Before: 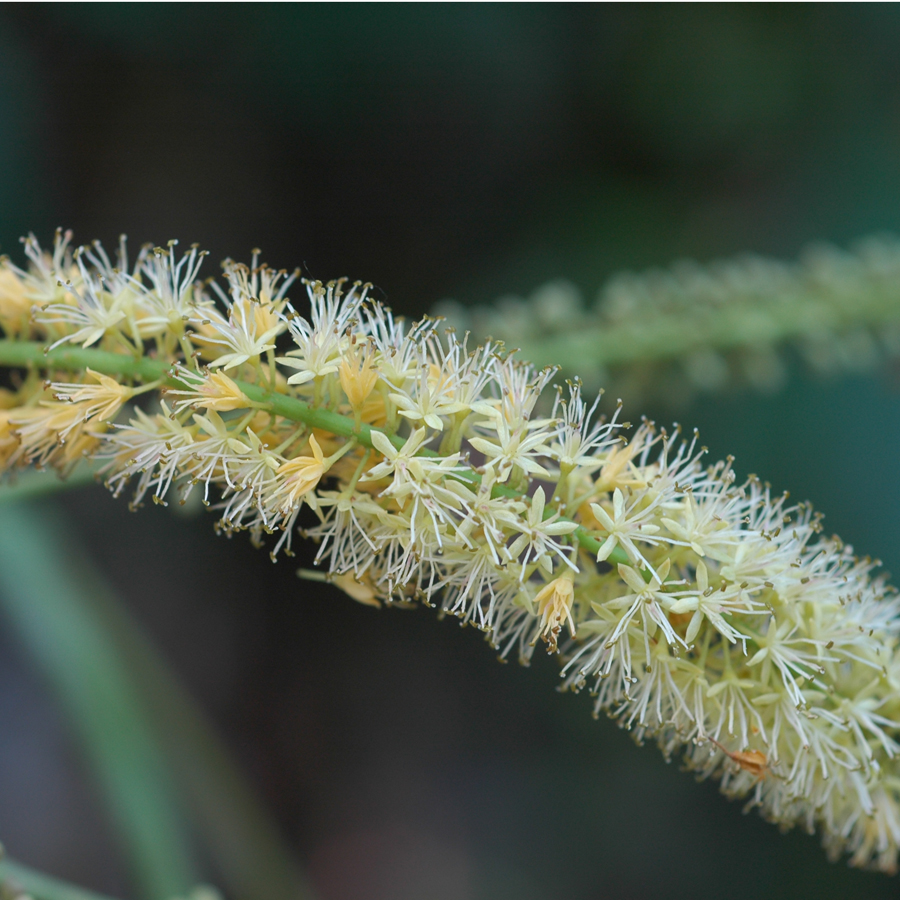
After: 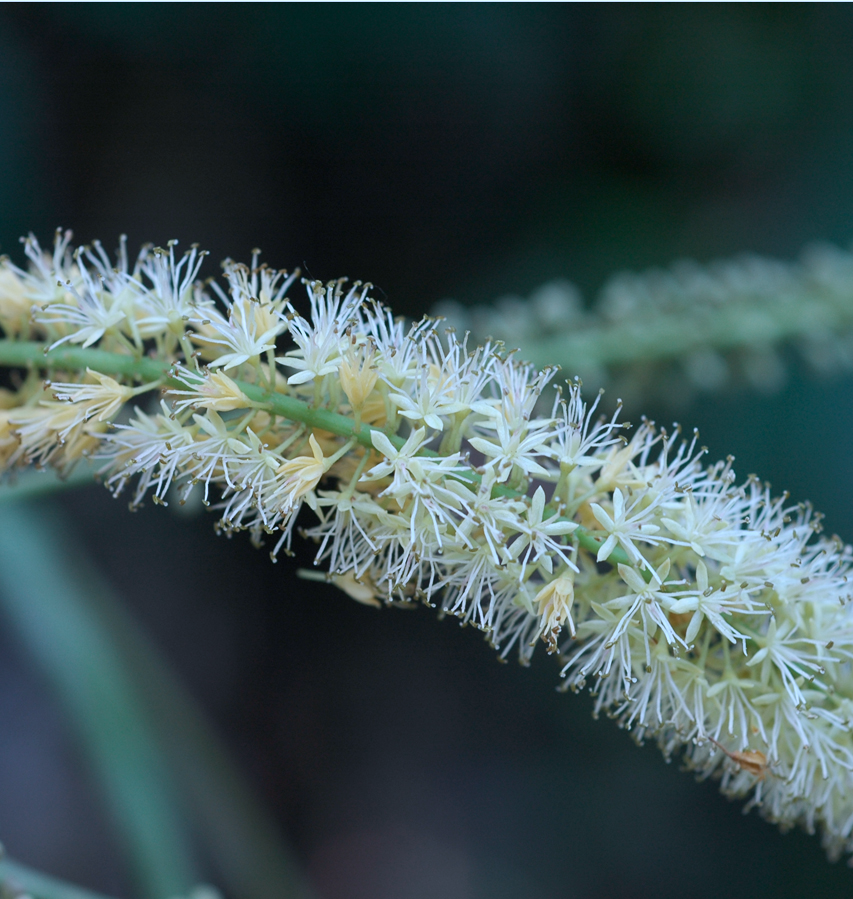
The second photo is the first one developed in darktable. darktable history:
crop and rotate: right 5.167%
contrast brightness saturation: contrast 0.1, saturation -0.36
white balance: red 0.871, blue 1.249
